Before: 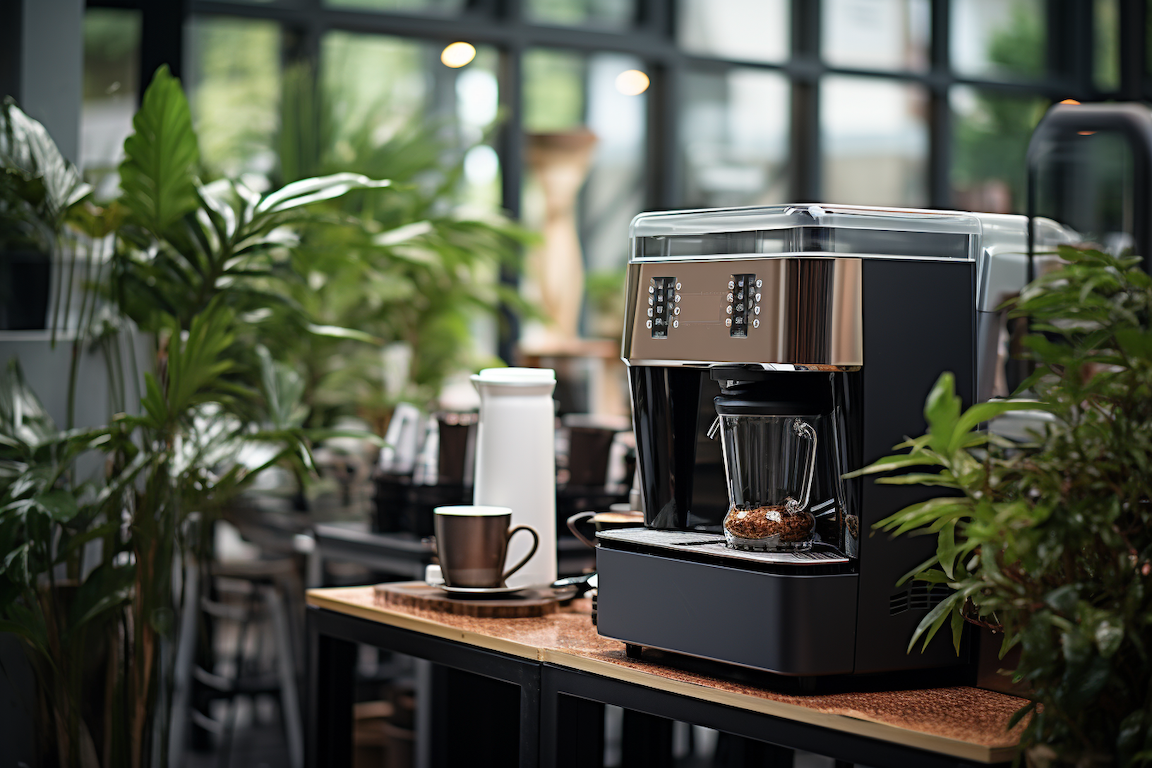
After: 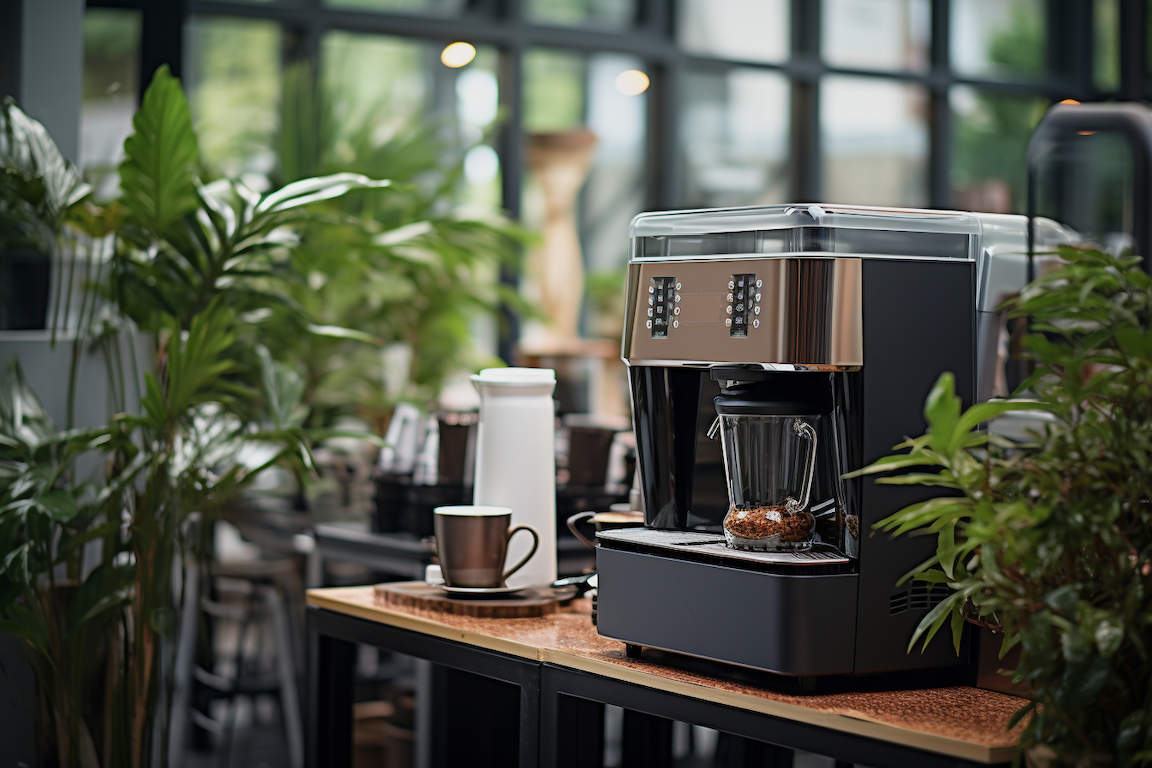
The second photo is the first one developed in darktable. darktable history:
color balance rgb: contrast -10%
tone equalizer: on, module defaults
